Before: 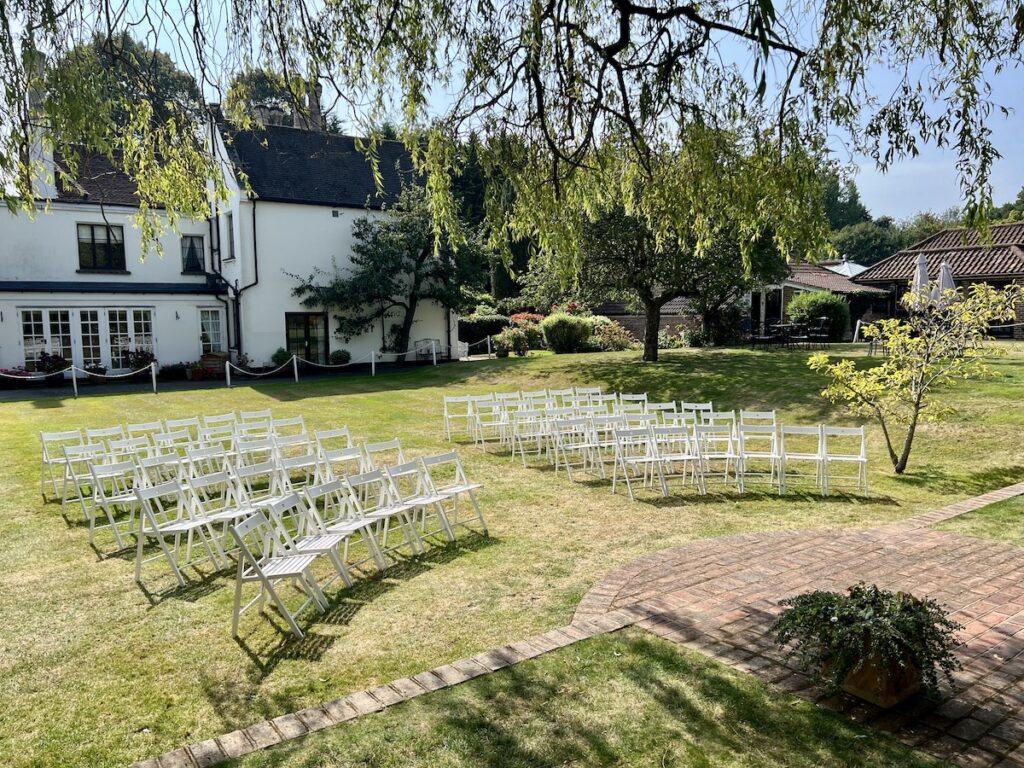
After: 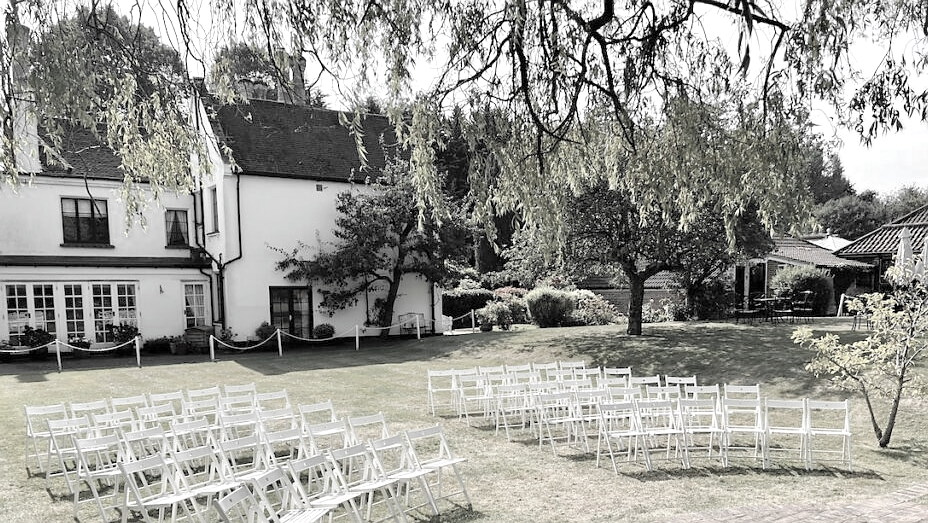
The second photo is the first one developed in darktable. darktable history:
crop: left 1.618%, top 3.423%, right 7.705%, bottom 28.411%
sharpen: radius 1.049, threshold 0.952
color zones: curves: ch0 [(0, 0.613) (0.01, 0.613) (0.245, 0.448) (0.498, 0.529) (0.642, 0.665) (0.879, 0.777) (0.99, 0.613)]; ch1 [(0, 0.035) (0.121, 0.189) (0.259, 0.197) (0.415, 0.061) (0.589, 0.022) (0.732, 0.022) (0.857, 0.026) (0.991, 0.053)]
contrast brightness saturation: brightness 0.182, saturation -0.493
levels: levels [0, 0.474, 0.947]
